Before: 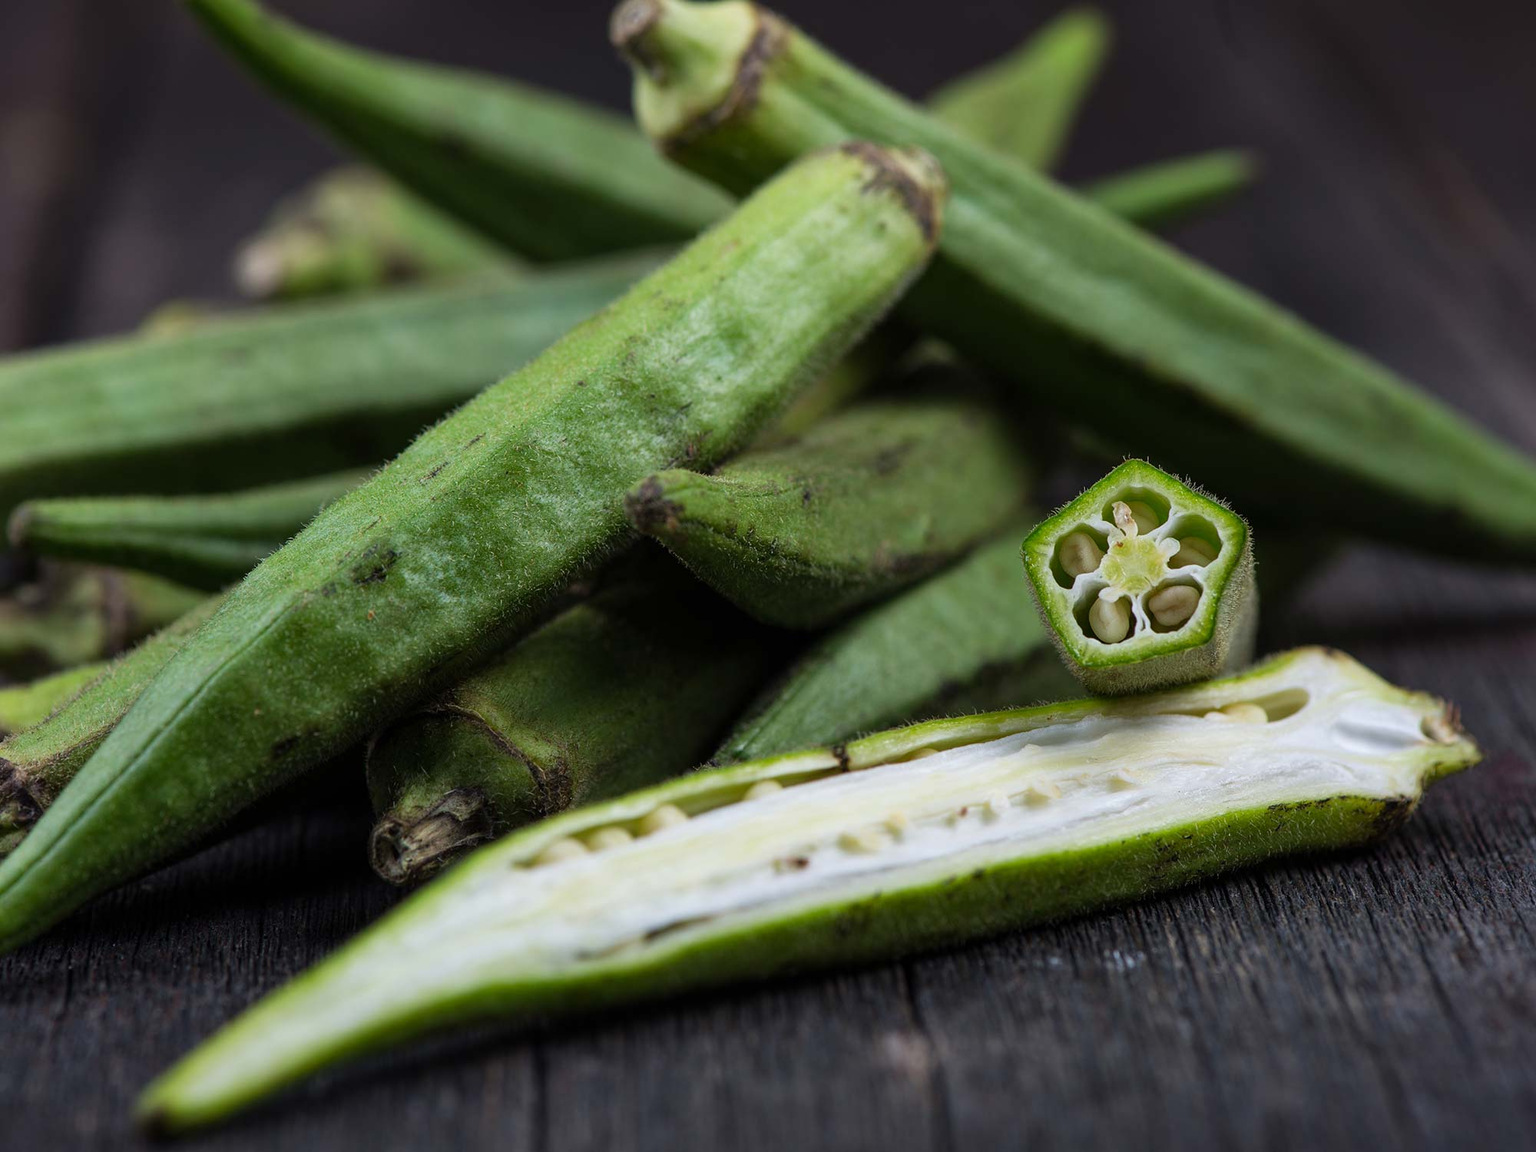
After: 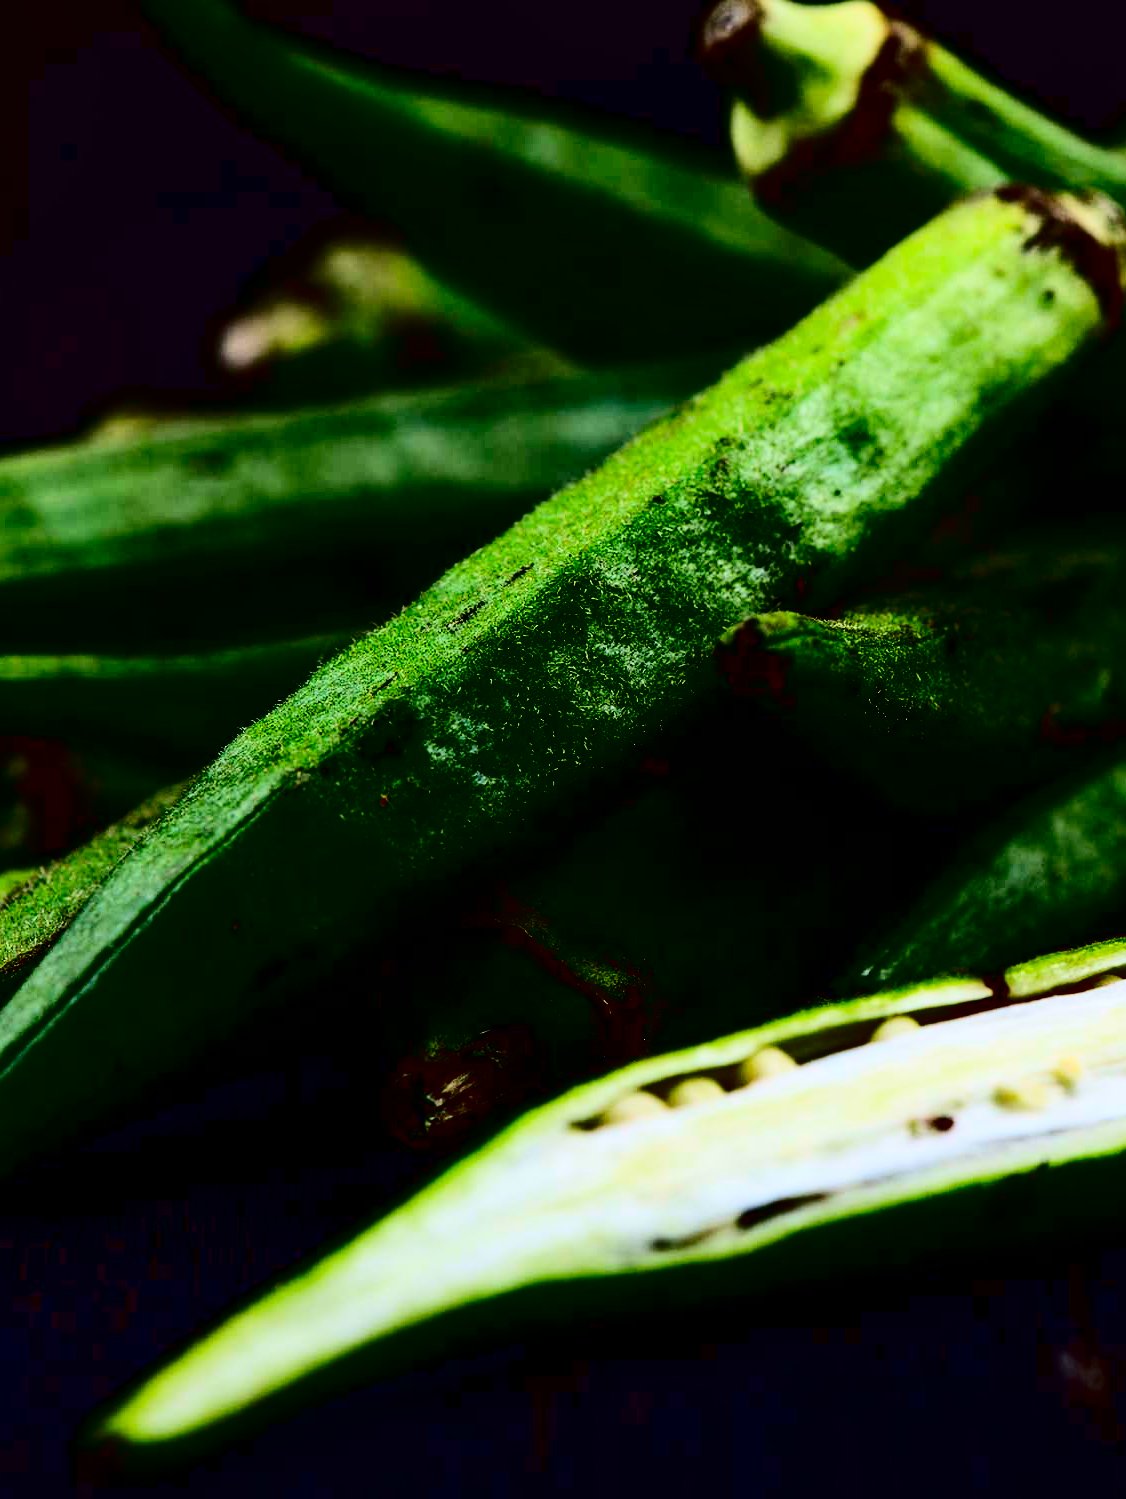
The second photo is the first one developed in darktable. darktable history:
crop: left 4.99%, right 38.688%
contrast brightness saturation: contrast 0.779, brightness -0.992, saturation 0.981
